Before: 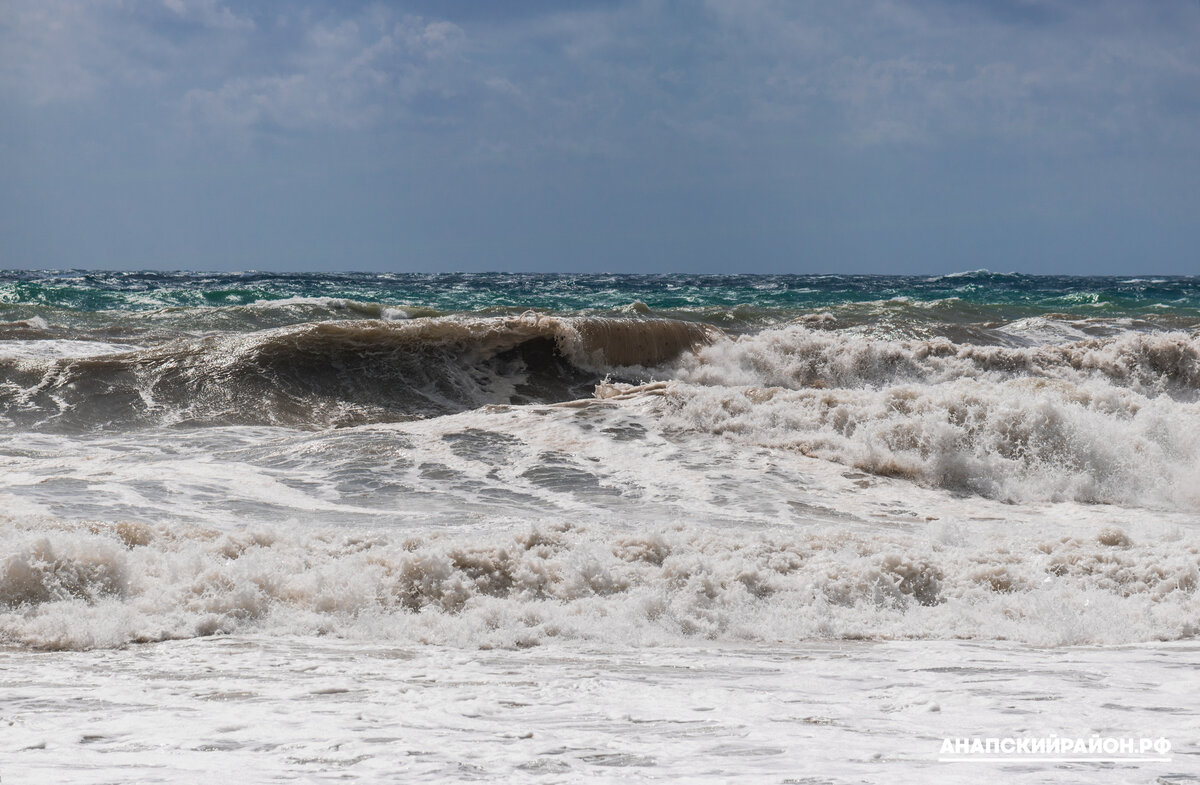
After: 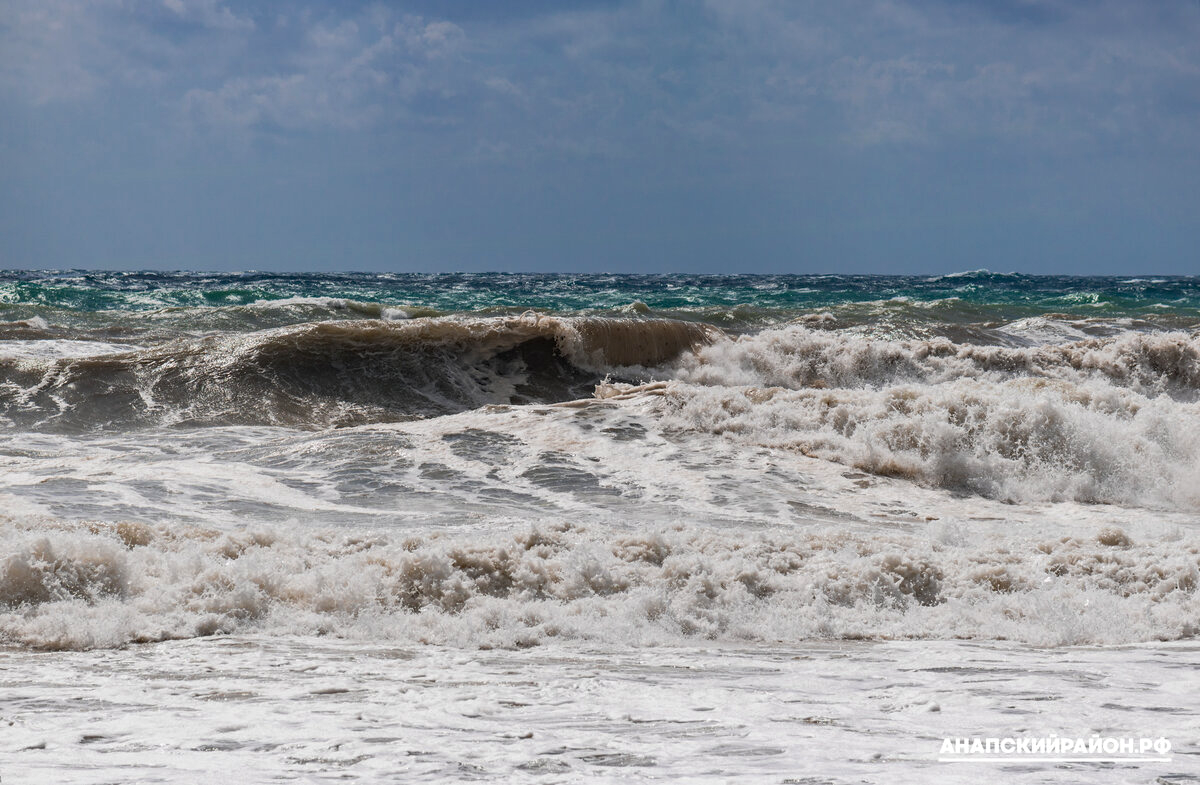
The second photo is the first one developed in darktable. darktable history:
haze removal: compatibility mode true, adaptive false
shadows and highlights: shadows 32, highlights -32, soften with gaussian
